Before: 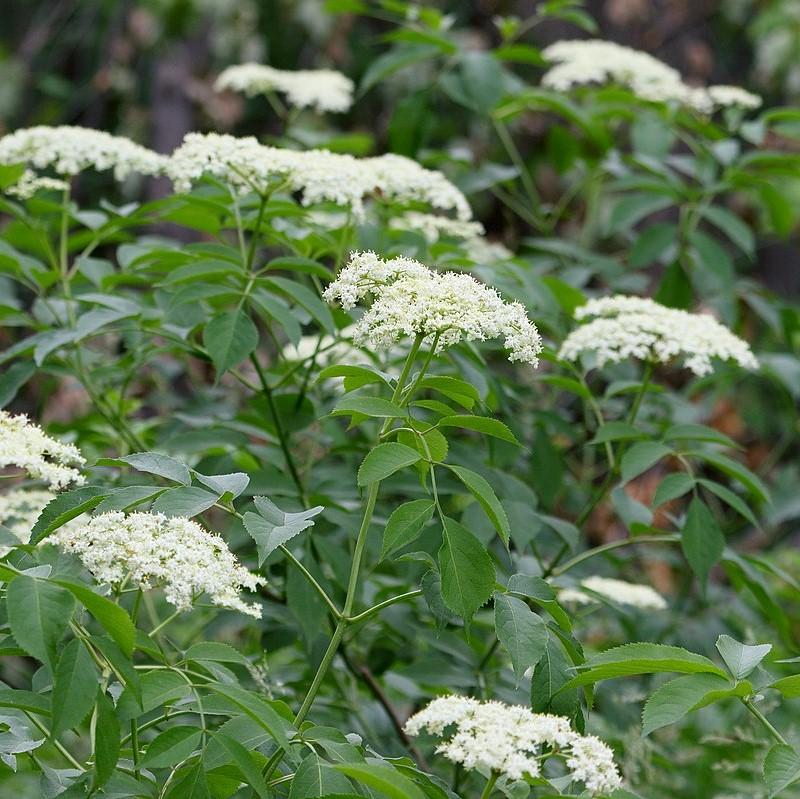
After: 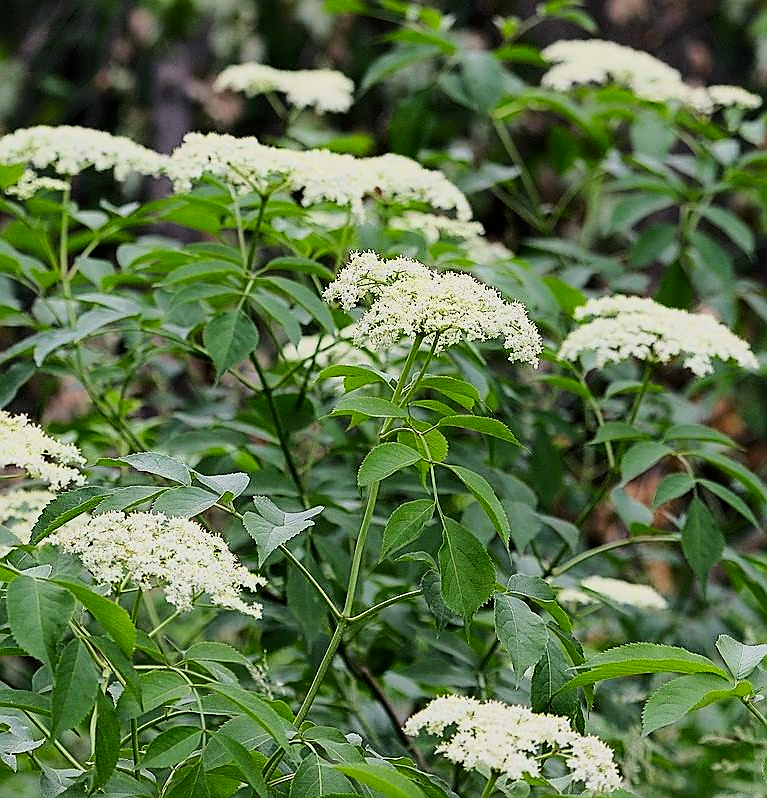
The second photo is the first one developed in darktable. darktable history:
color correction: highlights a* 0.965, highlights b* 2.88, saturation 1.1
filmic rgb: black relative exposure -7.65 EV, white relative exposure 4.56 EV, threshold 3.06 EV, hardness 3.61, color science v6 (2022), enable highlight reconstruction true
crop: right 4.07%, bottom 0.029%
tone curve: curves: ch0 [(0, 0) (0.234, 0.191) (0.48, 0.534) (0.608, 0.667) (0.725, 0.809) (0.864, 0.922) (1, 1)]; ch1 [(0, 0) (0.453, 0.43) (0.5, 0.5) (0.615, 0.649) (1, 1)]; ch2 [(0, 0) (0.5, 0.5) (0.586, 0.617) (1, 1)]
sharpen: radius 1.358, amount 1.238, threshold 0.675
